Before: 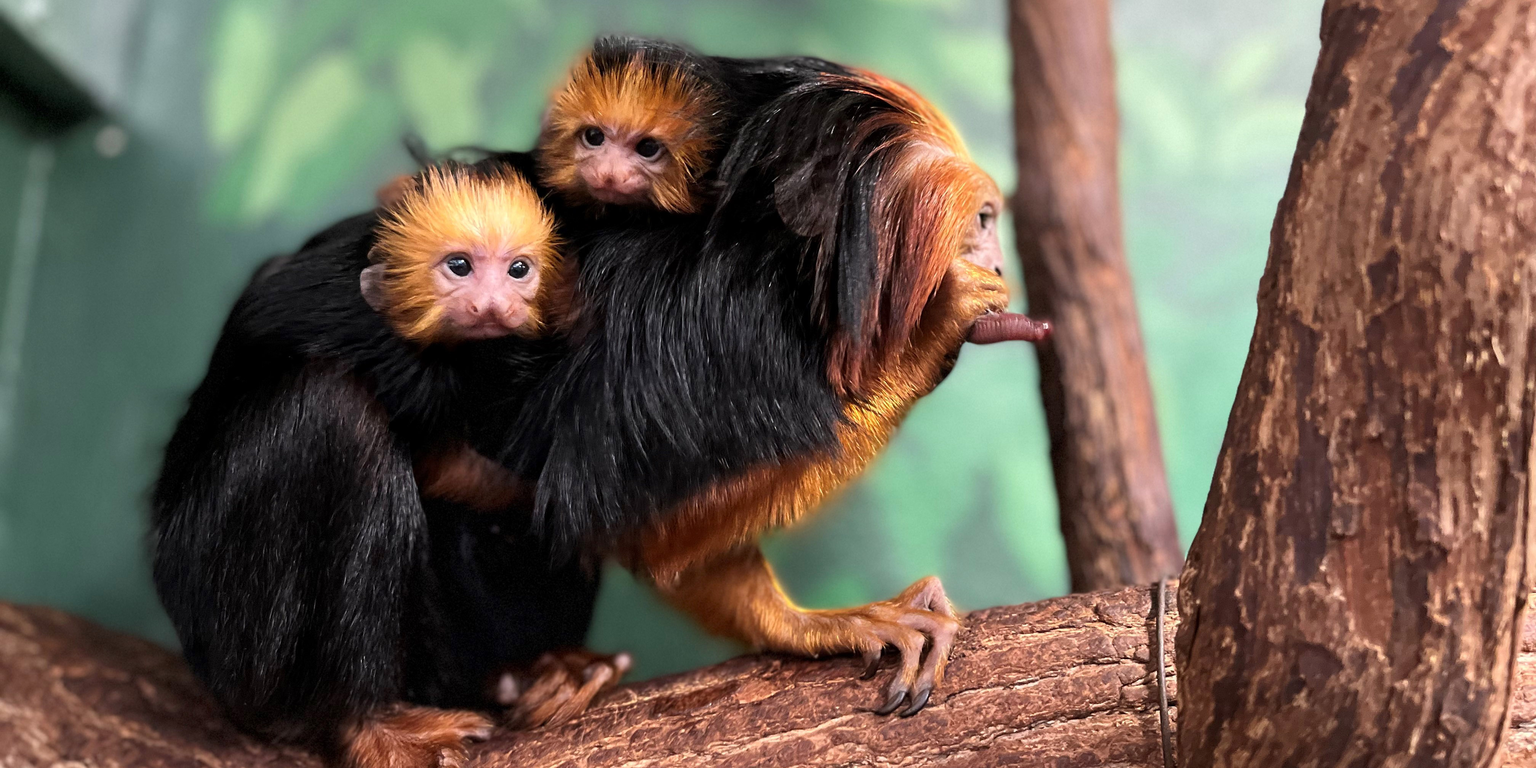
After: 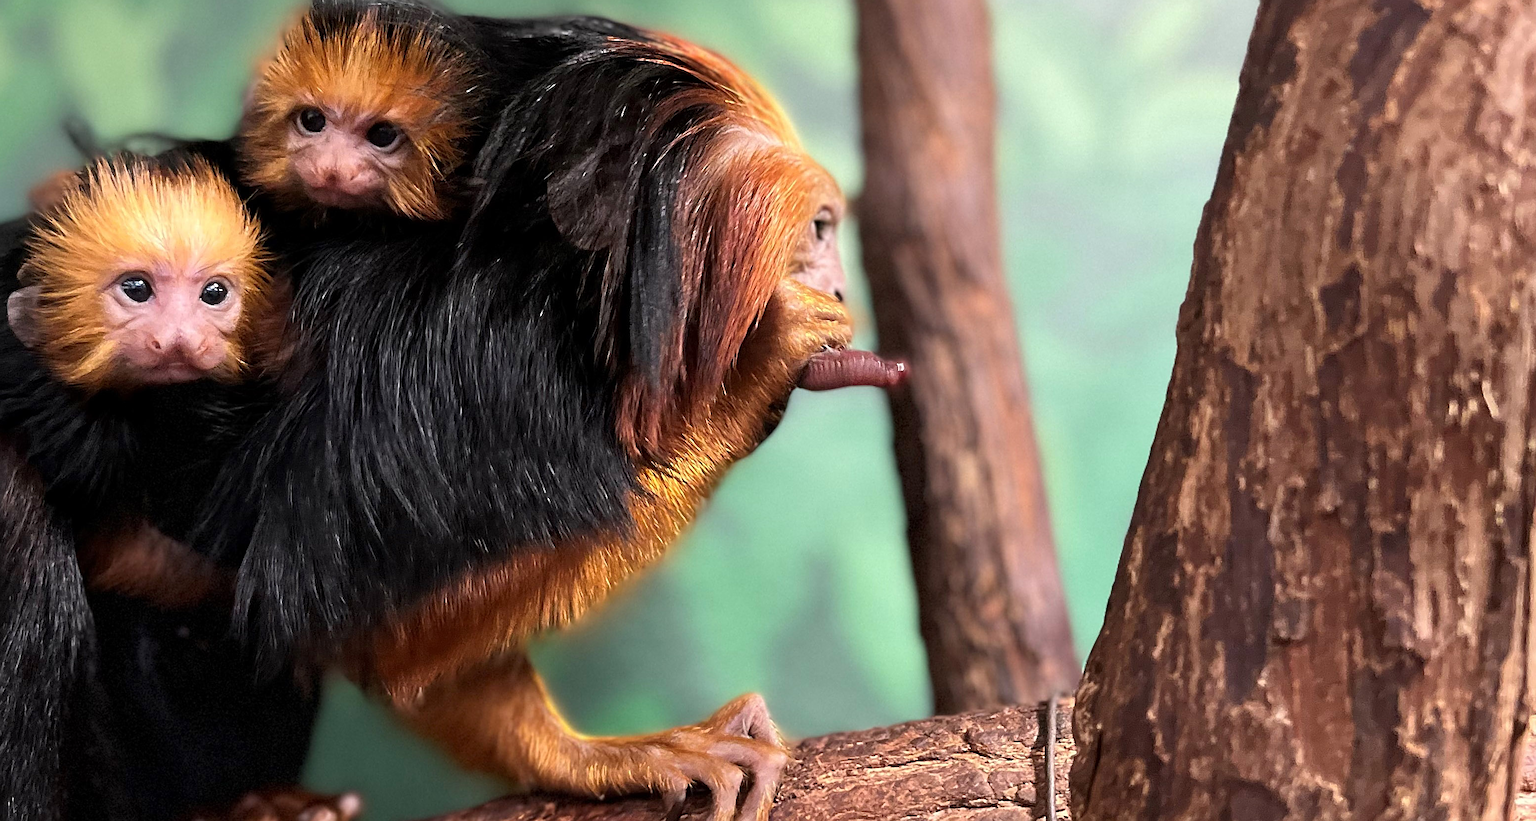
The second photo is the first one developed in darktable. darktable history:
crop: left 23.095%, top 5.827%, bottom 11.854%
sharpen: on, module defaults
